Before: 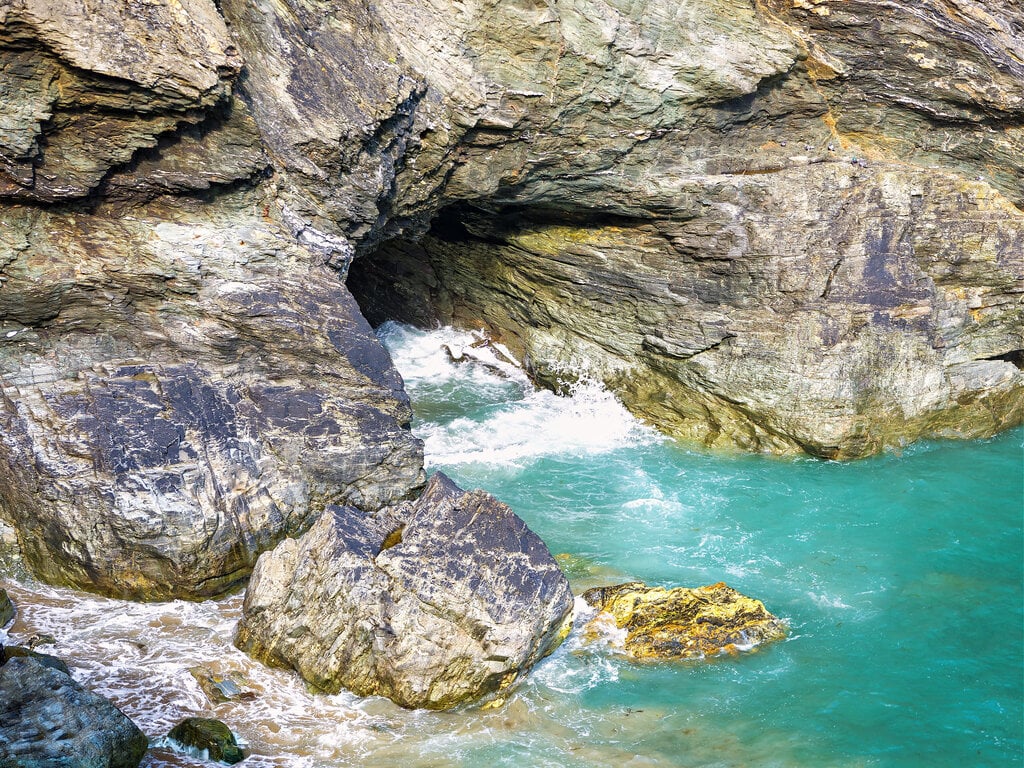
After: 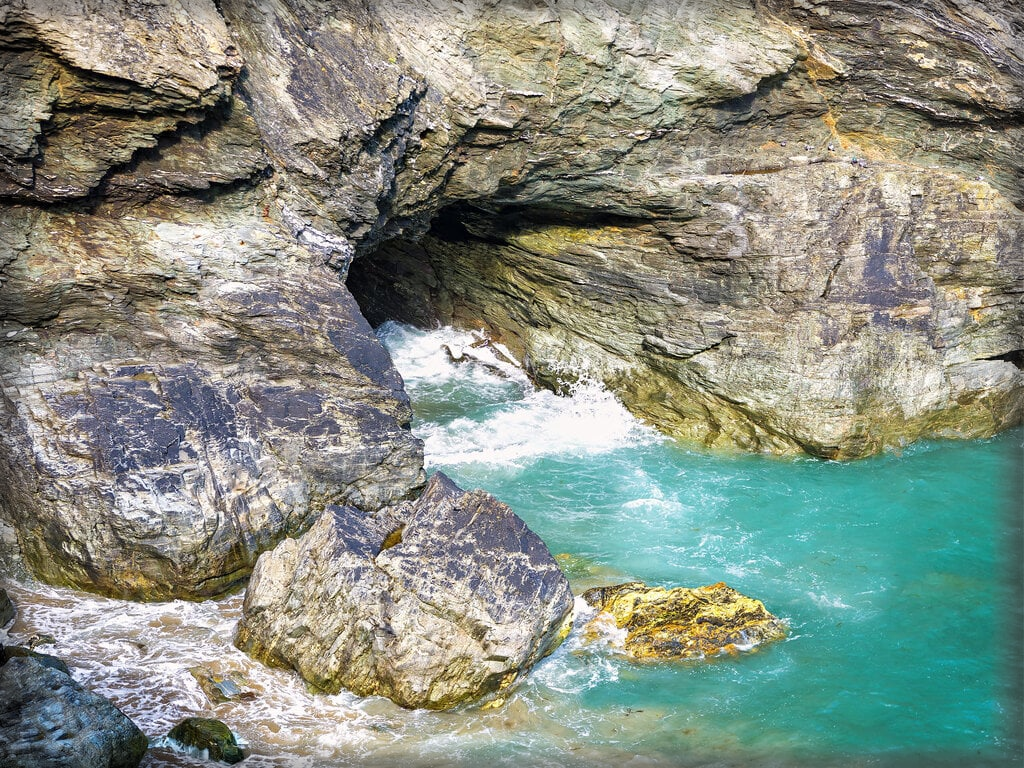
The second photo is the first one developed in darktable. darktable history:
vignetting: fall-off start 93.13%, fall-off radius 5.71%, automatic ratio true, width/height ratio 1.33, shape 0.043
